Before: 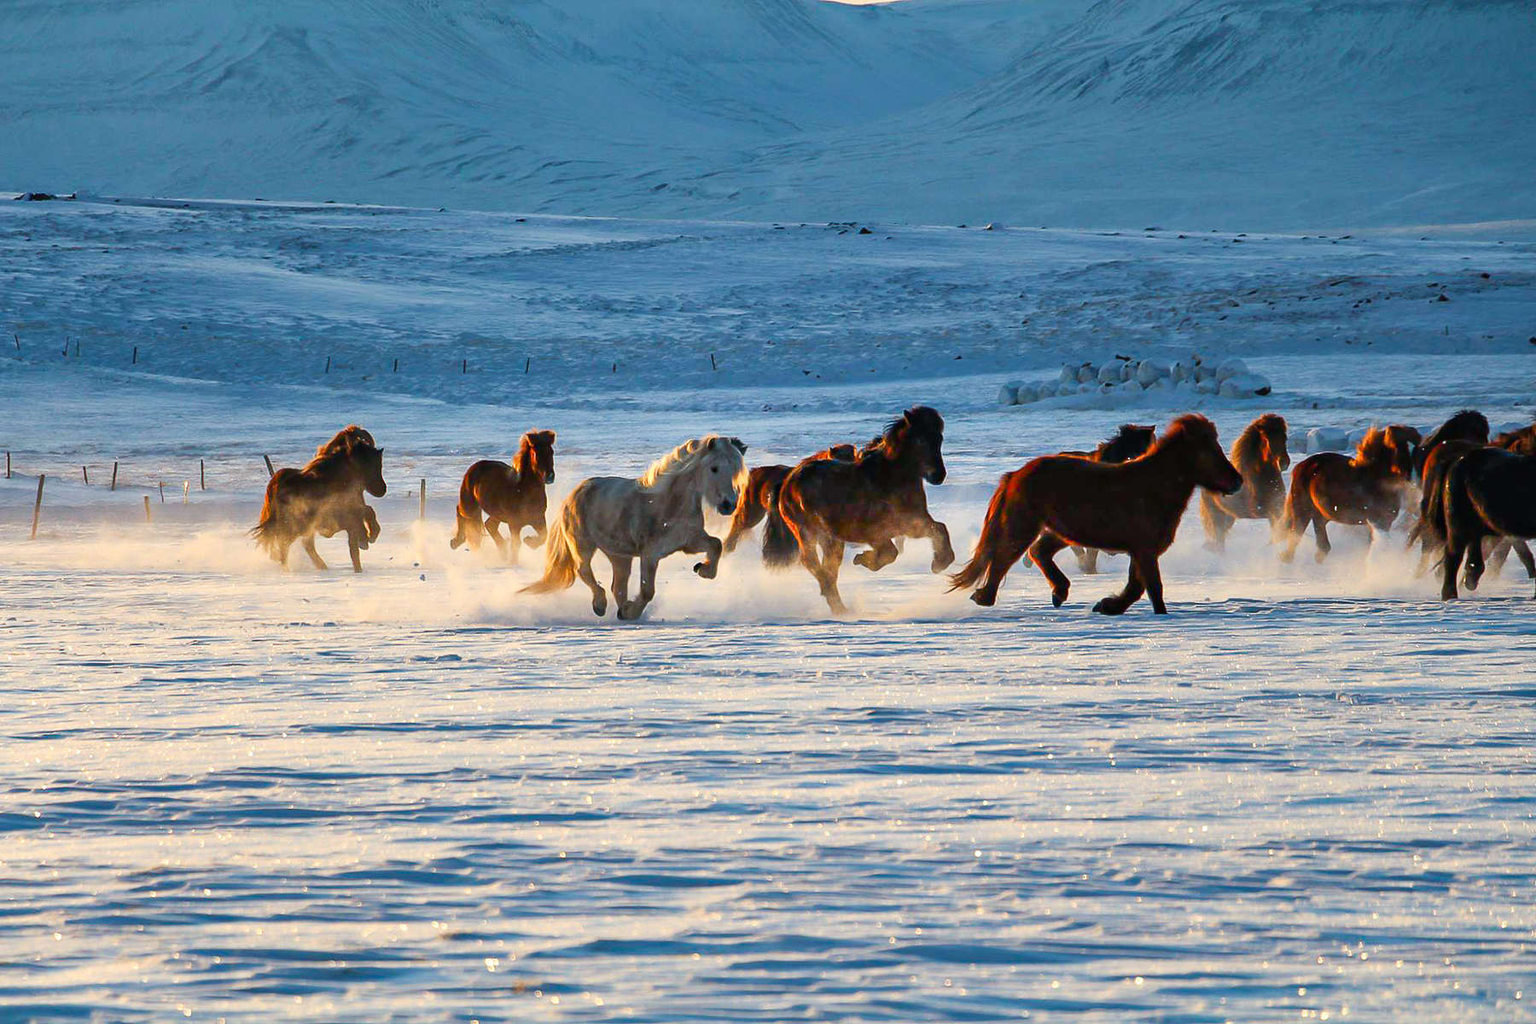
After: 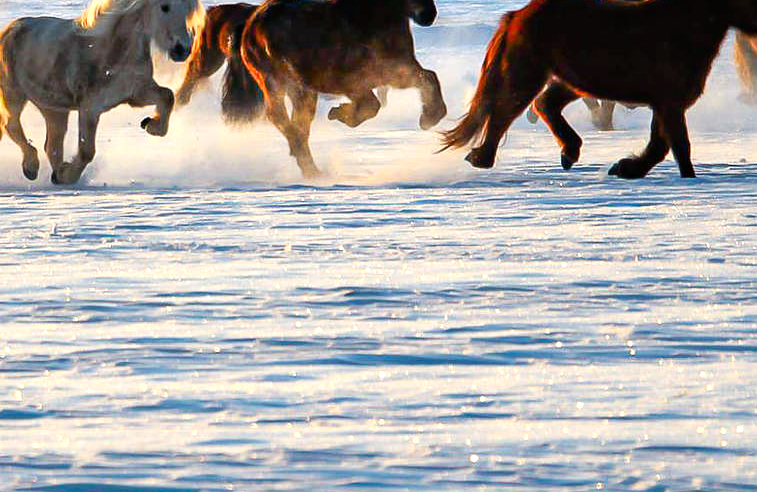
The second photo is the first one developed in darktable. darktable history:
color correction: highlights b* -0.012
crop: left 37.36%, top 45.17%, right 20.538%, bottom 13.762%
tone equalizer: -8 EV -0.758 EV, -7 EV -0.734 EV, -6 EV -0.572 EV, -5 EV -0.404 EV, -3 EV 0.39 EV, -2 EV 0.6 EV, -1 EV 0.681 EV, +0 EV 0.763 EV
exposure: exposure -0.362 EV, compensate highlight preservation false
